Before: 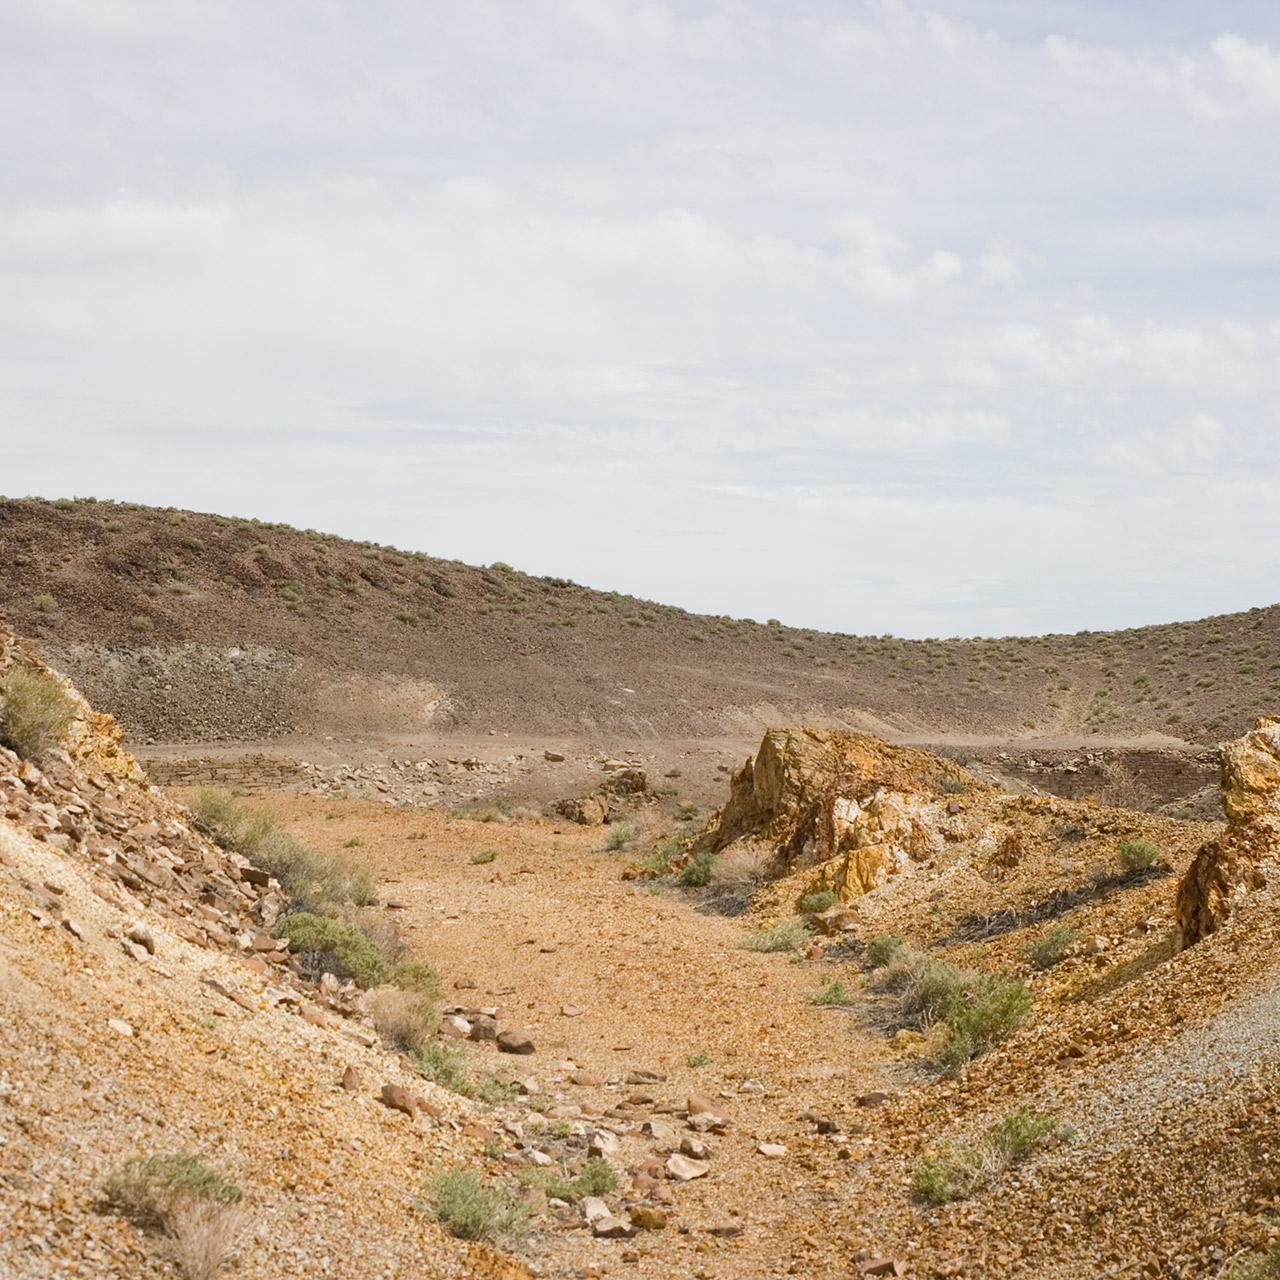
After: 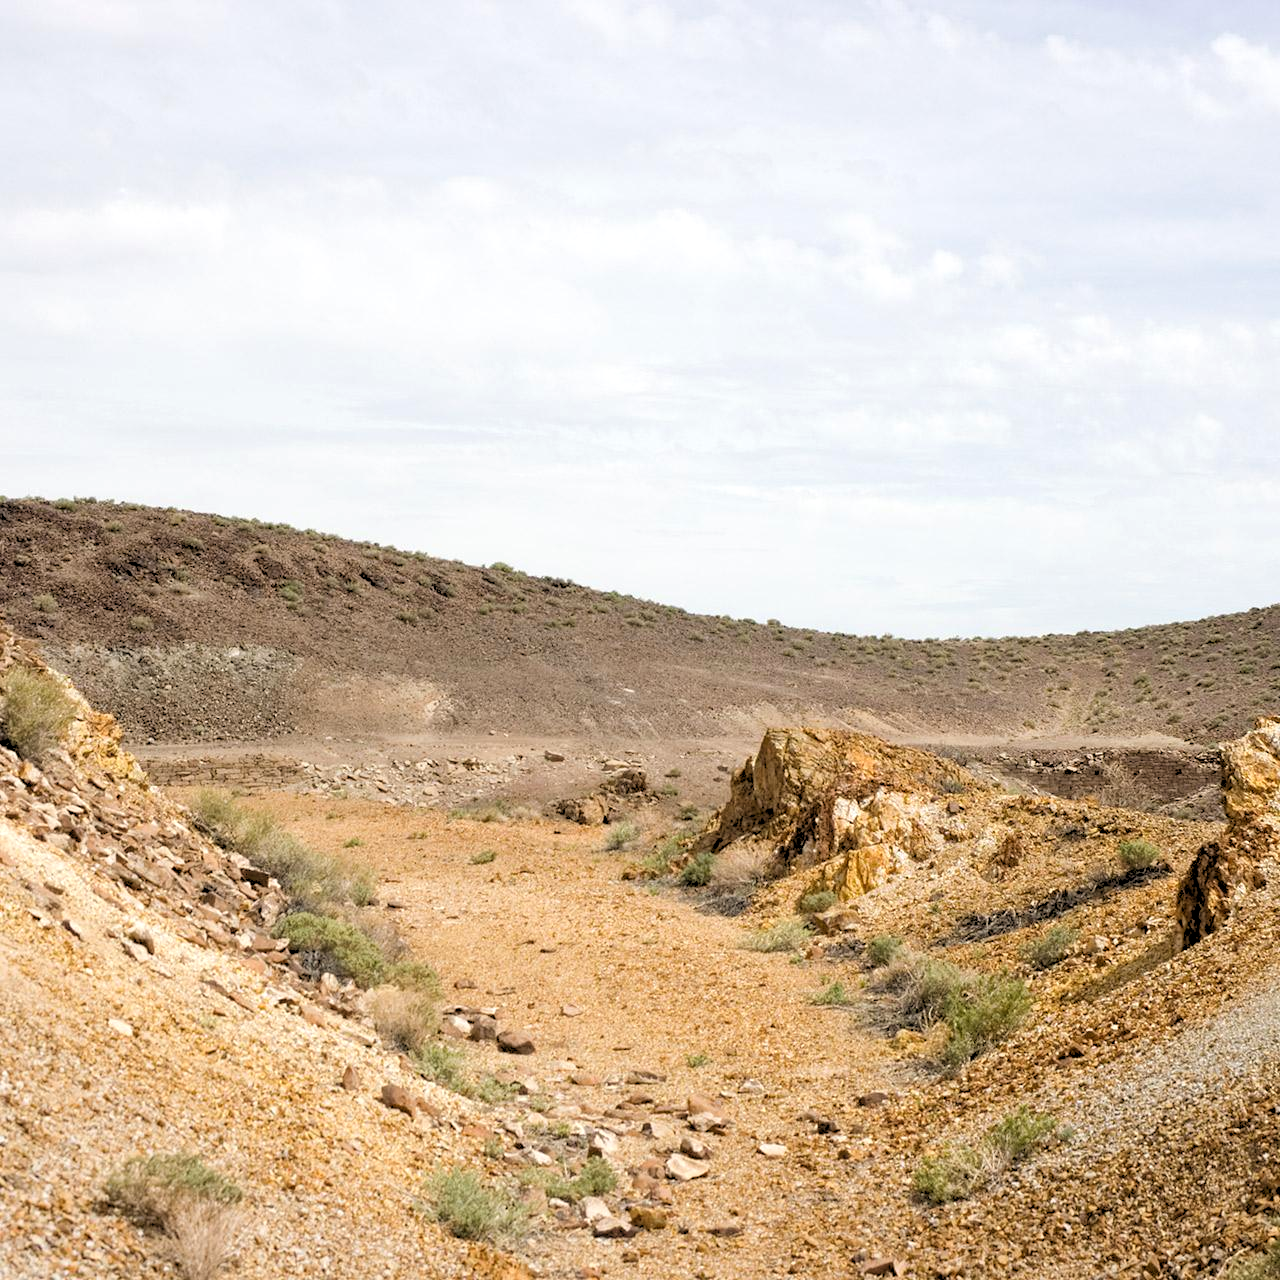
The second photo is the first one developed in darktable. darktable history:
rgb levels: levels [[0.029, 0.461, 0.922], [0, 0.5, 1], [0, 0.5, 1]]
exposure: exposure 0.191 EV, compensate highlight preservation false
